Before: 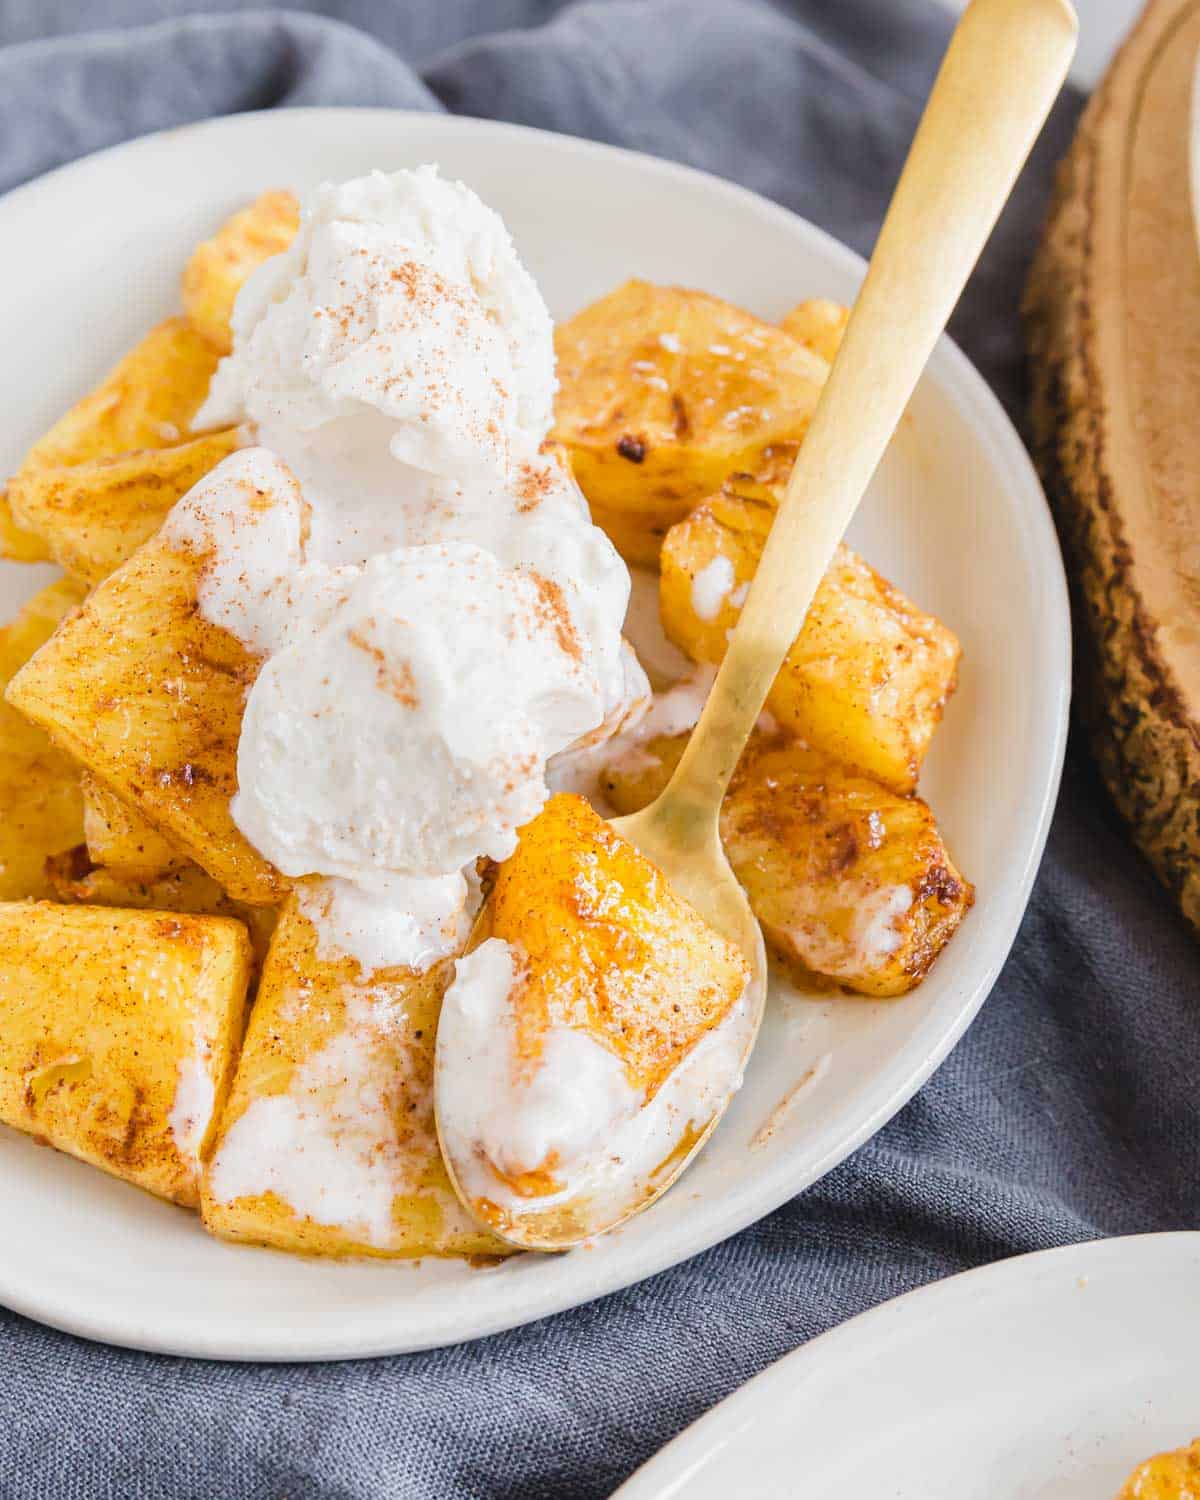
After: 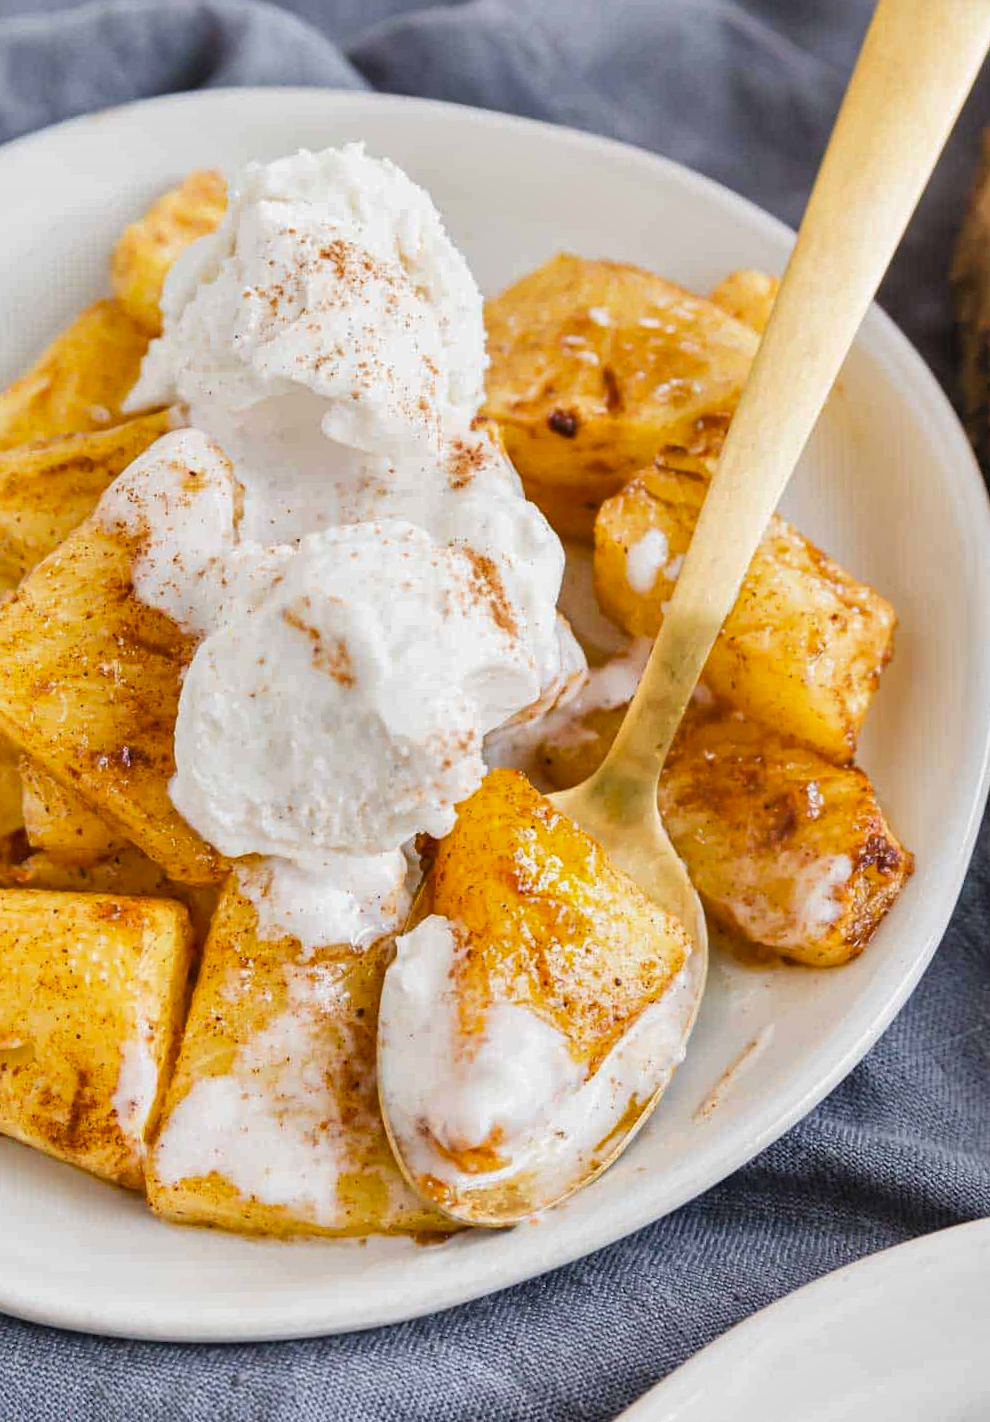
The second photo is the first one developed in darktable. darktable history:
crop and rotate: angle 1°, left 4.281%, top 0.642%, right 11.383%, bottom 2.486%
shadows and highlights: shadows color adjustment 97.66%, soften with gaussian
